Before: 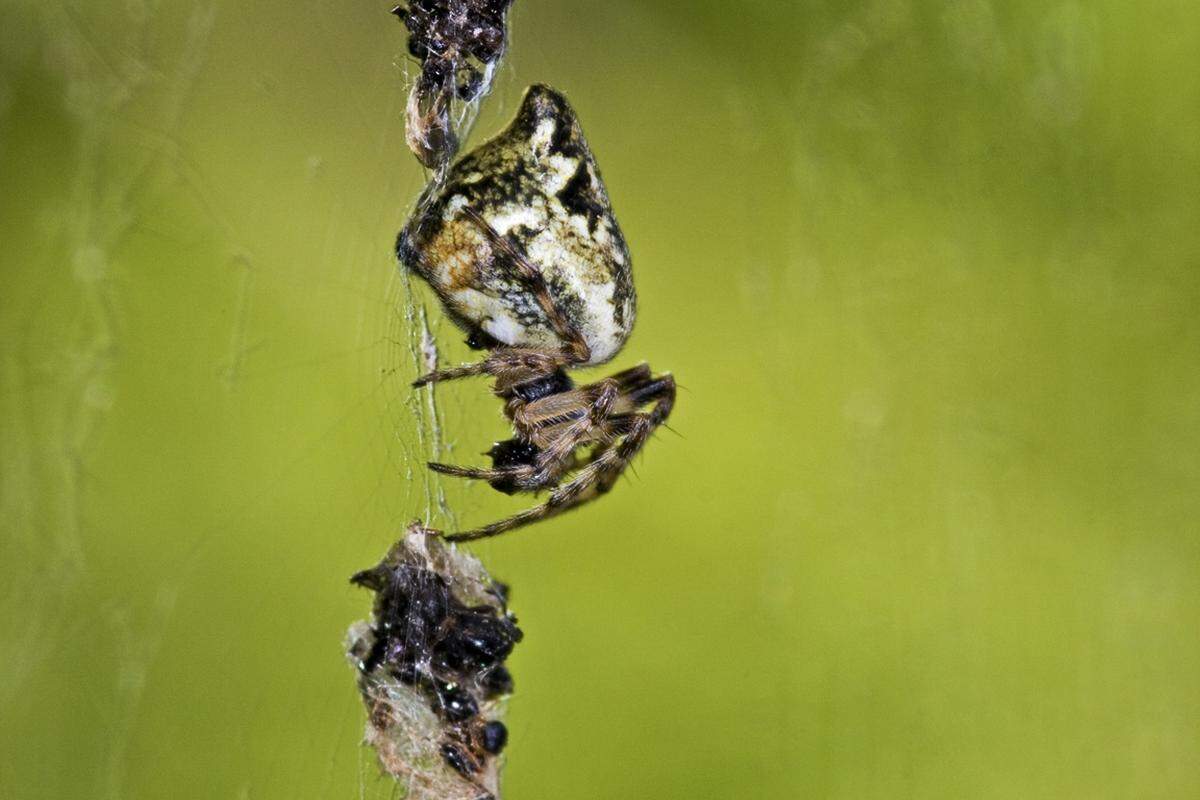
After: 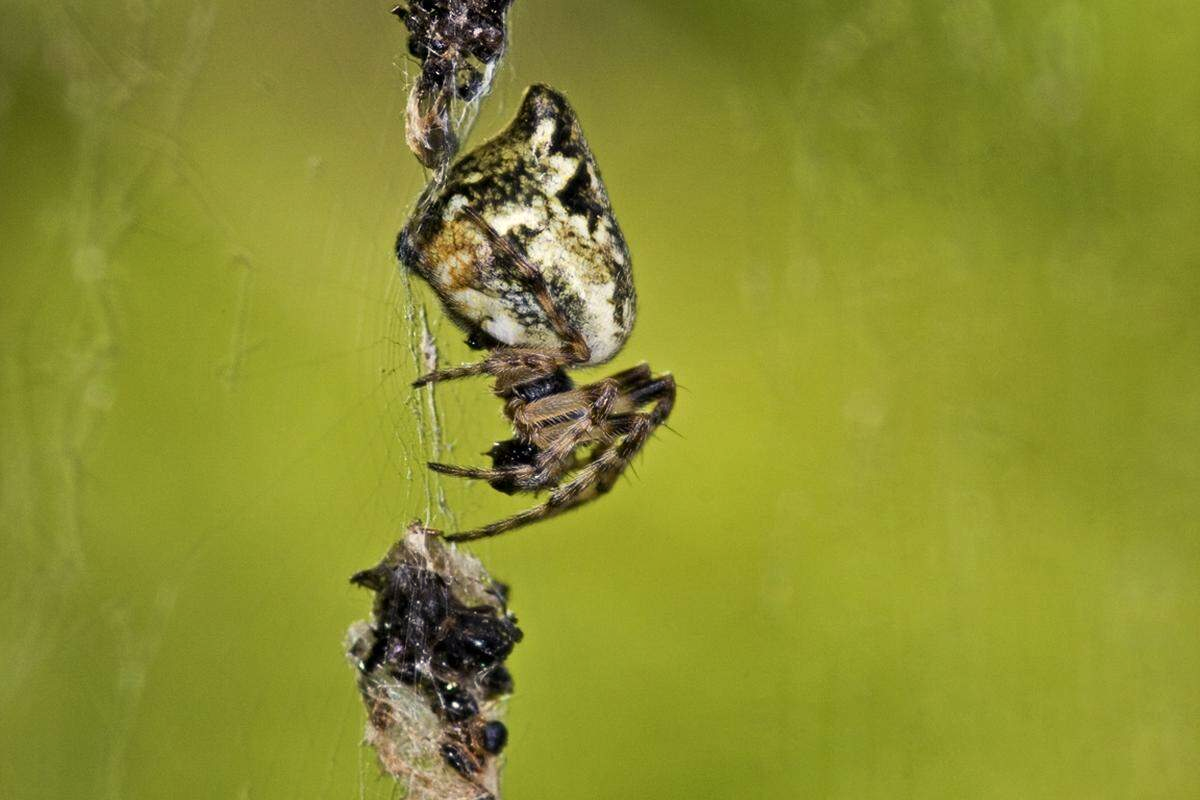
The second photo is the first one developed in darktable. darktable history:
white balance: red 1.029, blue 0.92
shadows and highlights: shadows 60, soften with gaussian
